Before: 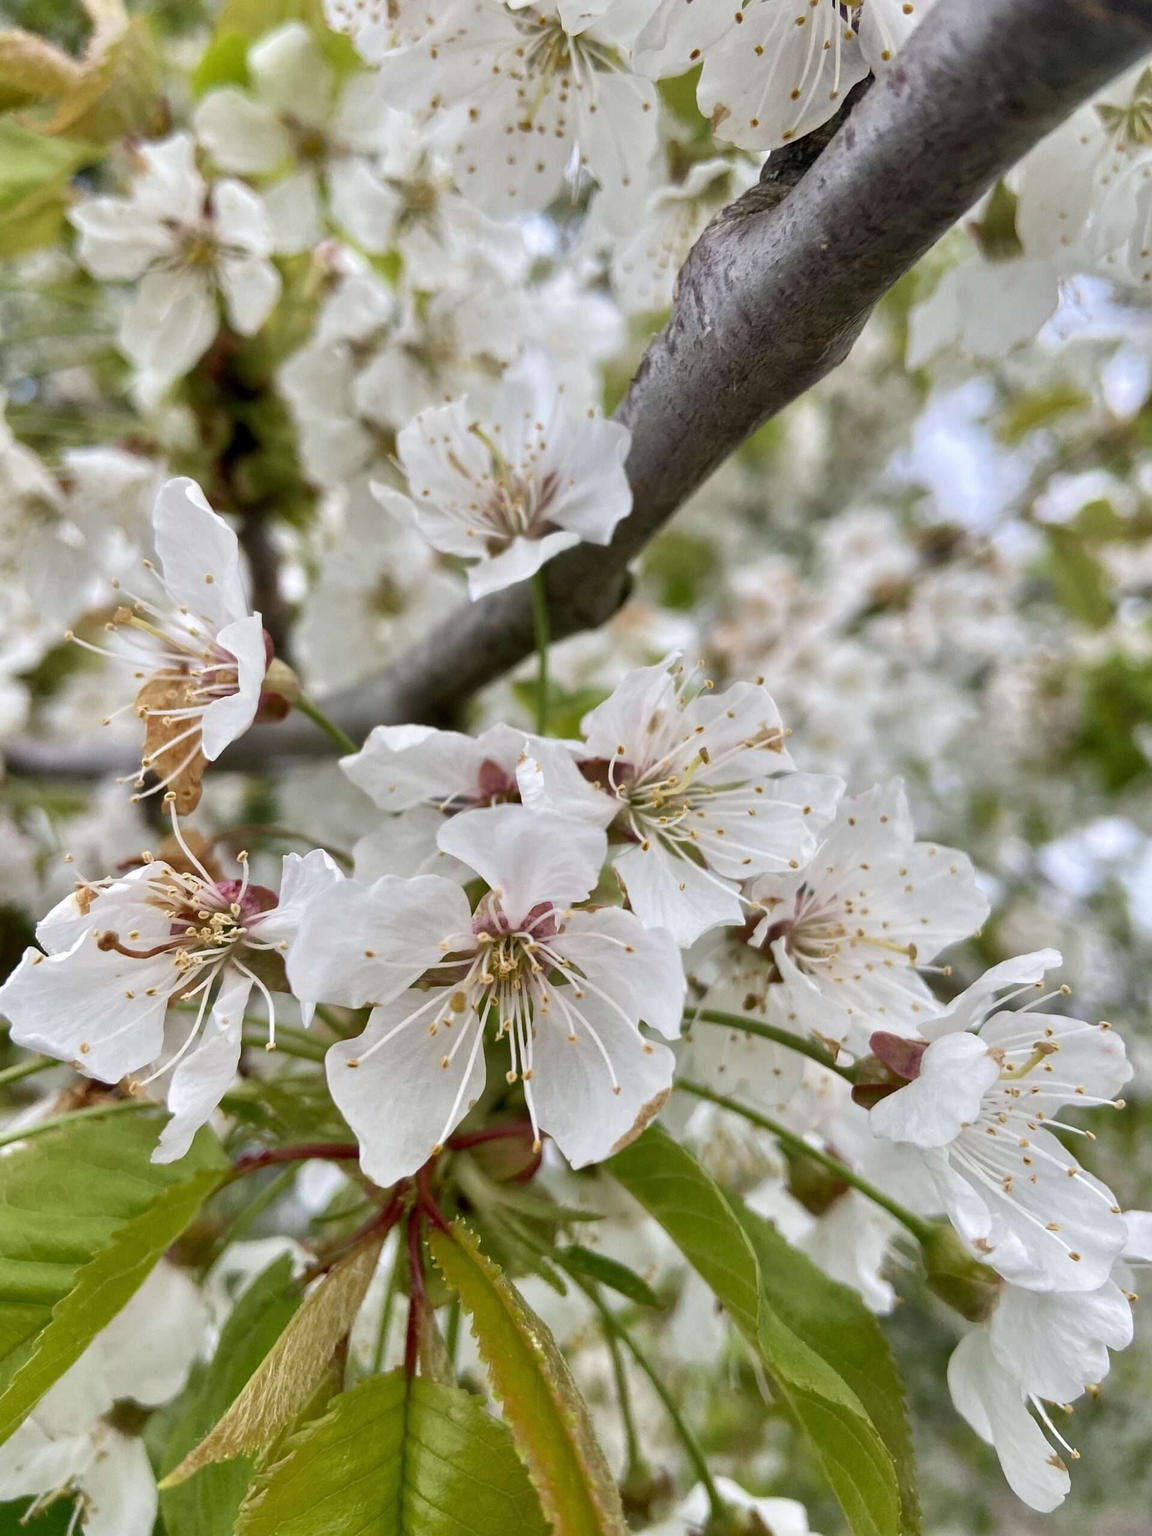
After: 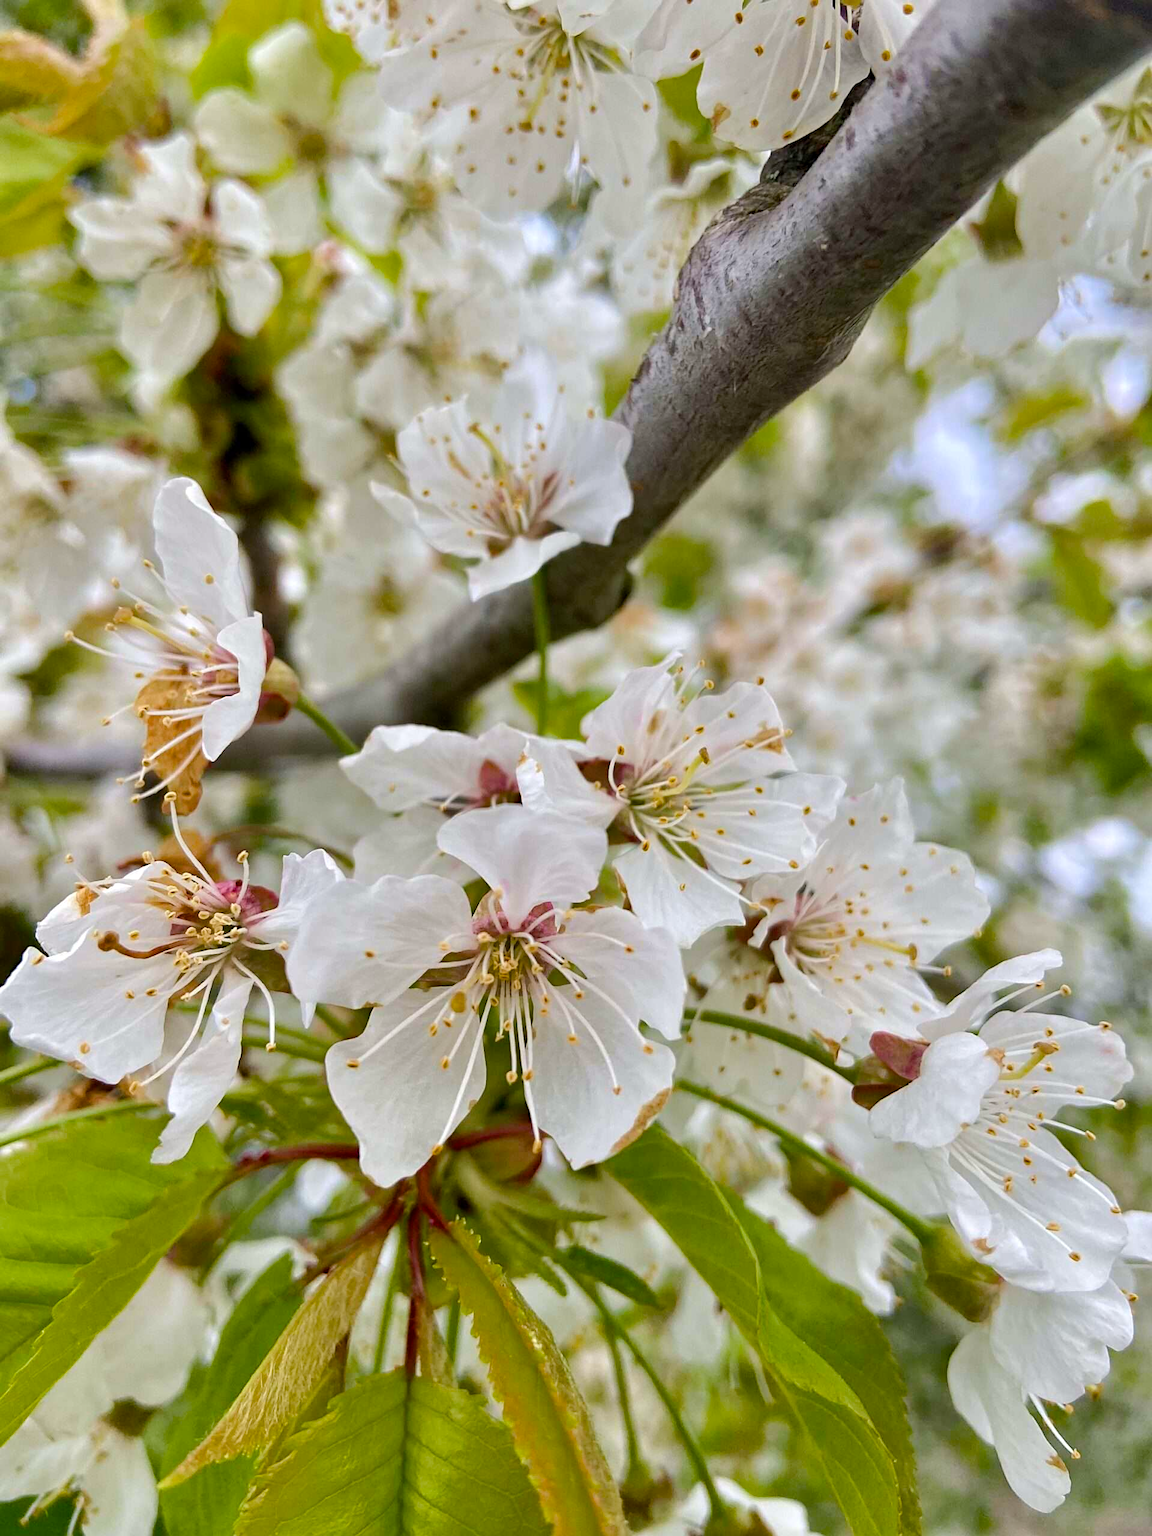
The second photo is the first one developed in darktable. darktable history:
haze removal: adaptive false
sharpen: amount 0.211
color balance rgb: shadows lift › chroma 0.97%, shadows lift › hue 112.04°, perceptual saturation grading › global saturation 25.714%, perceptual brilliance grading › mid-tones 10.974%, perceptual brilliance grading › shadows 14.207%
